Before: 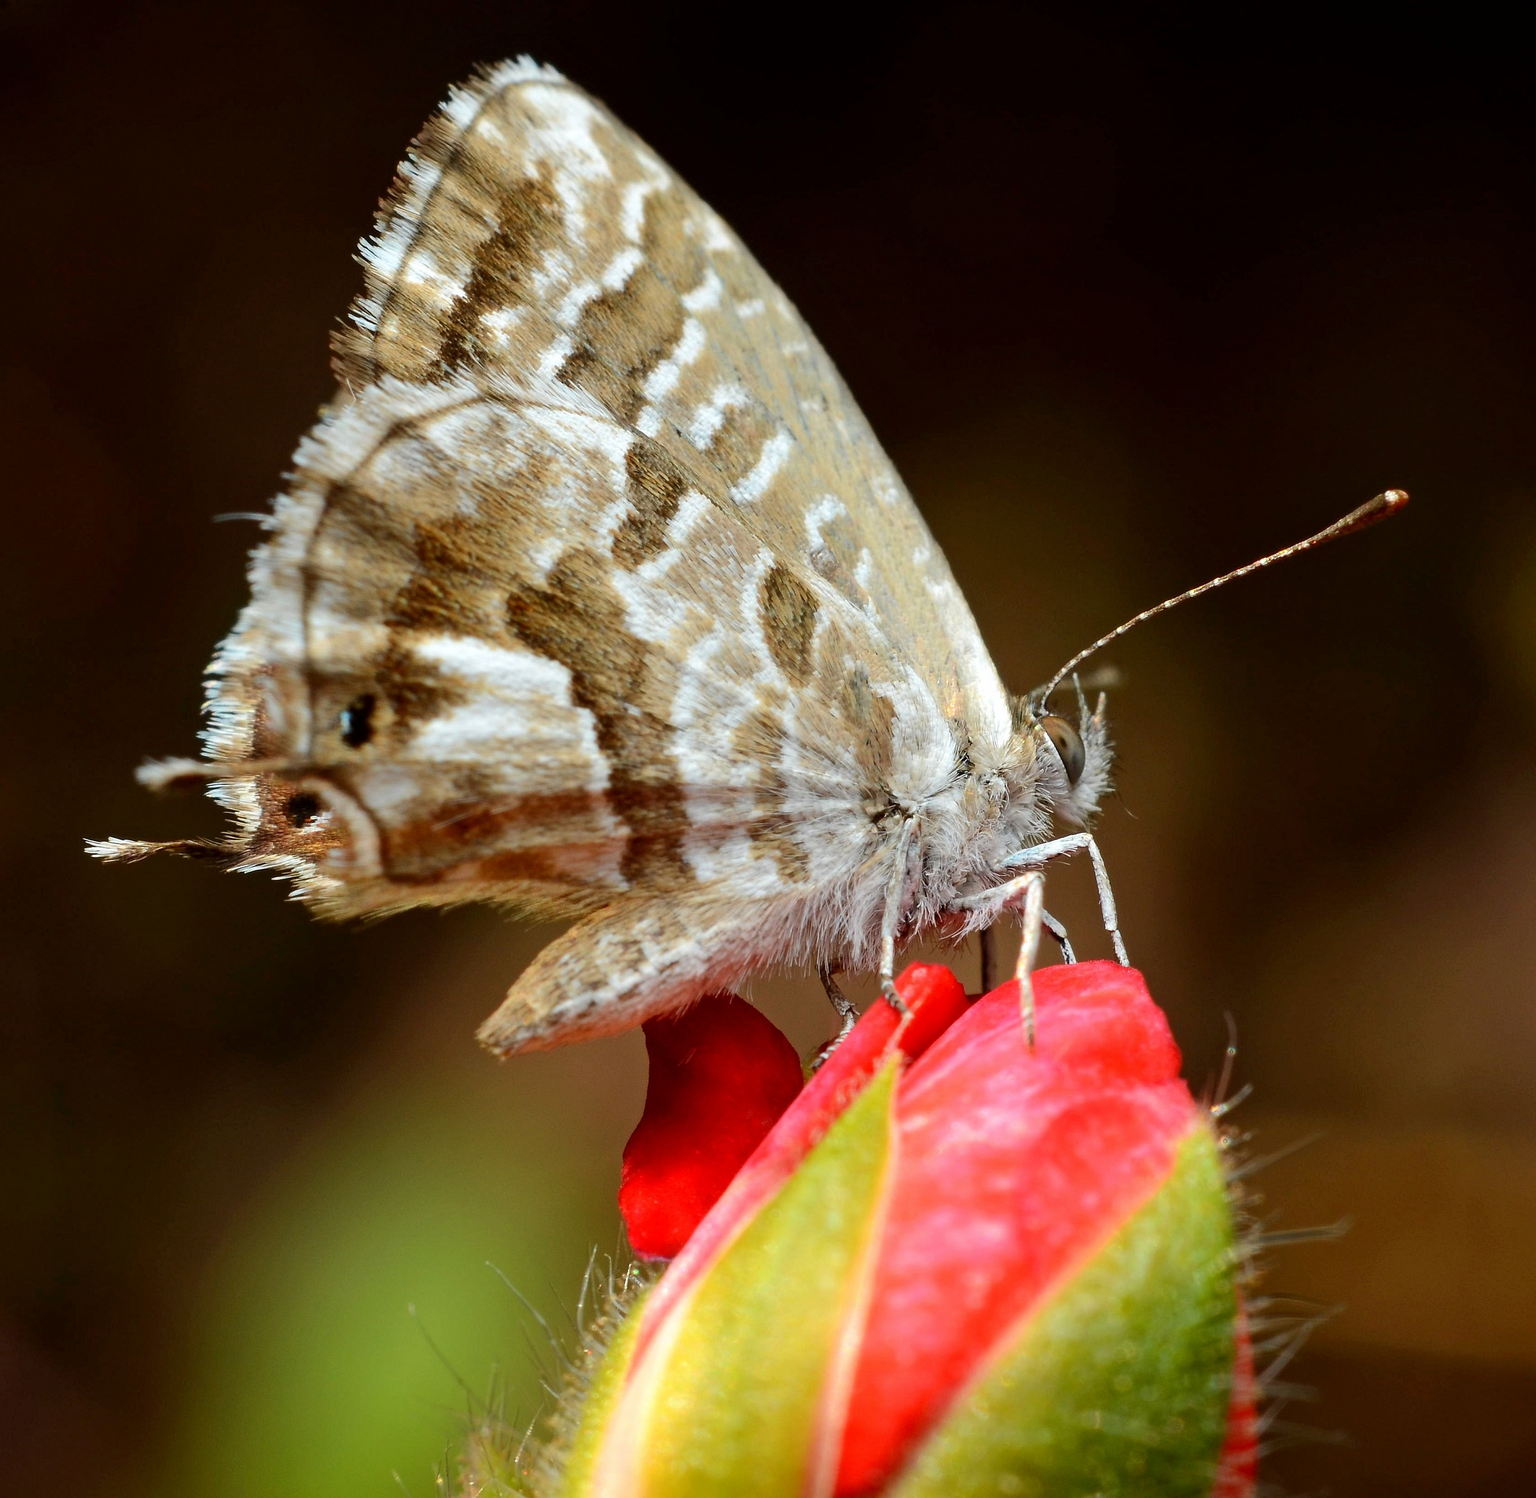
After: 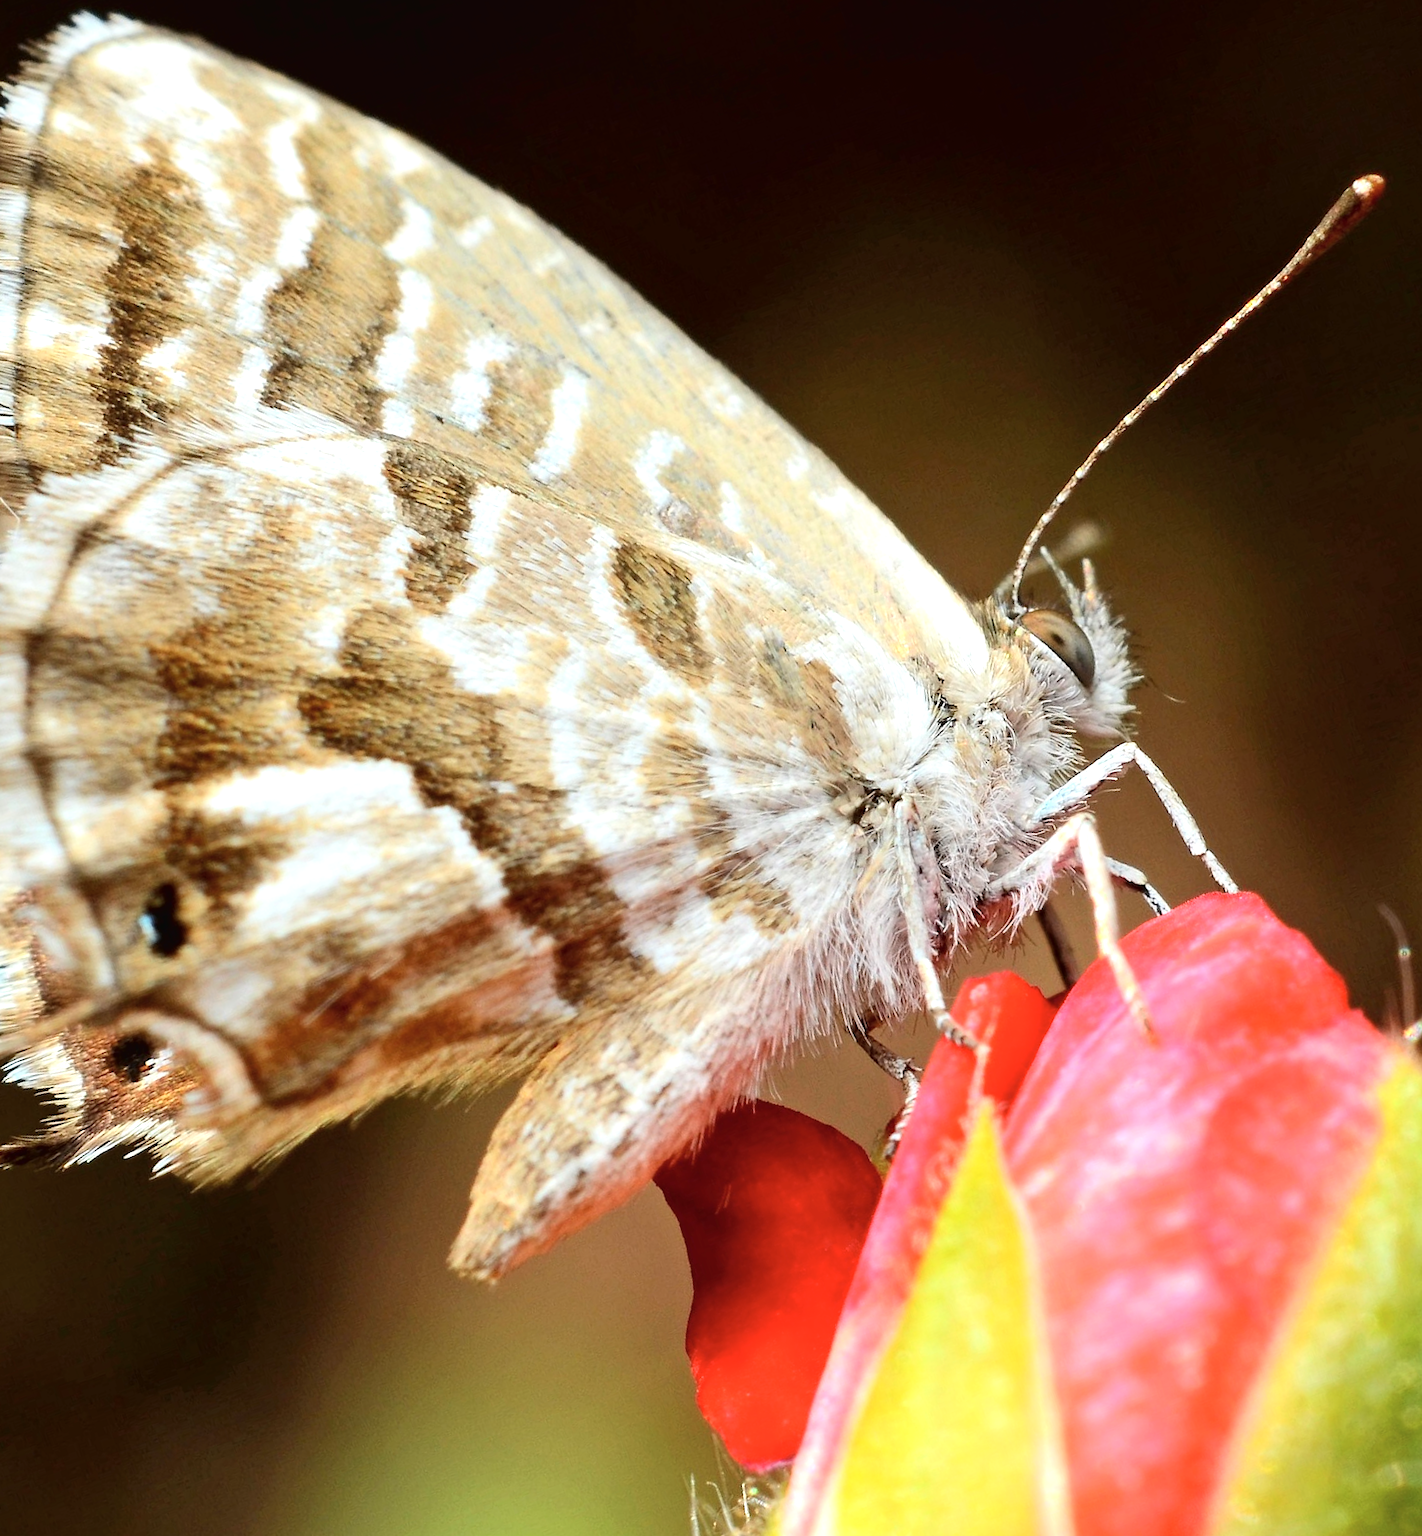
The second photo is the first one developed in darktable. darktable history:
tone curve: curves: ch0 [(0, 0) (0.003, 0.019) (0.011, 0.022) (0.025, 0.025) (0.044, 0.04) (0.069, 0.069) (0.1, 0.108) (0.136, 0.152) (0.177, 0.199) (0.224, 0.26) (0.277, 0.321) (0.335, 0.392) (0.399, 0.472) (0.468, 0.547) (0.543, 0.624) (0.623, 0.713) (0.709, 0.786) (0.801, 0.865) (0.898, 0.939) (1, 1)], color space Lab, independent channels, preserve colors none
crop and rotate: angle 19.25°, left 6.721%, right 3.907%, bottom 1.085%
exposure: black level correction 0, exposure 0.499 EV, compensate highlight preservation false
